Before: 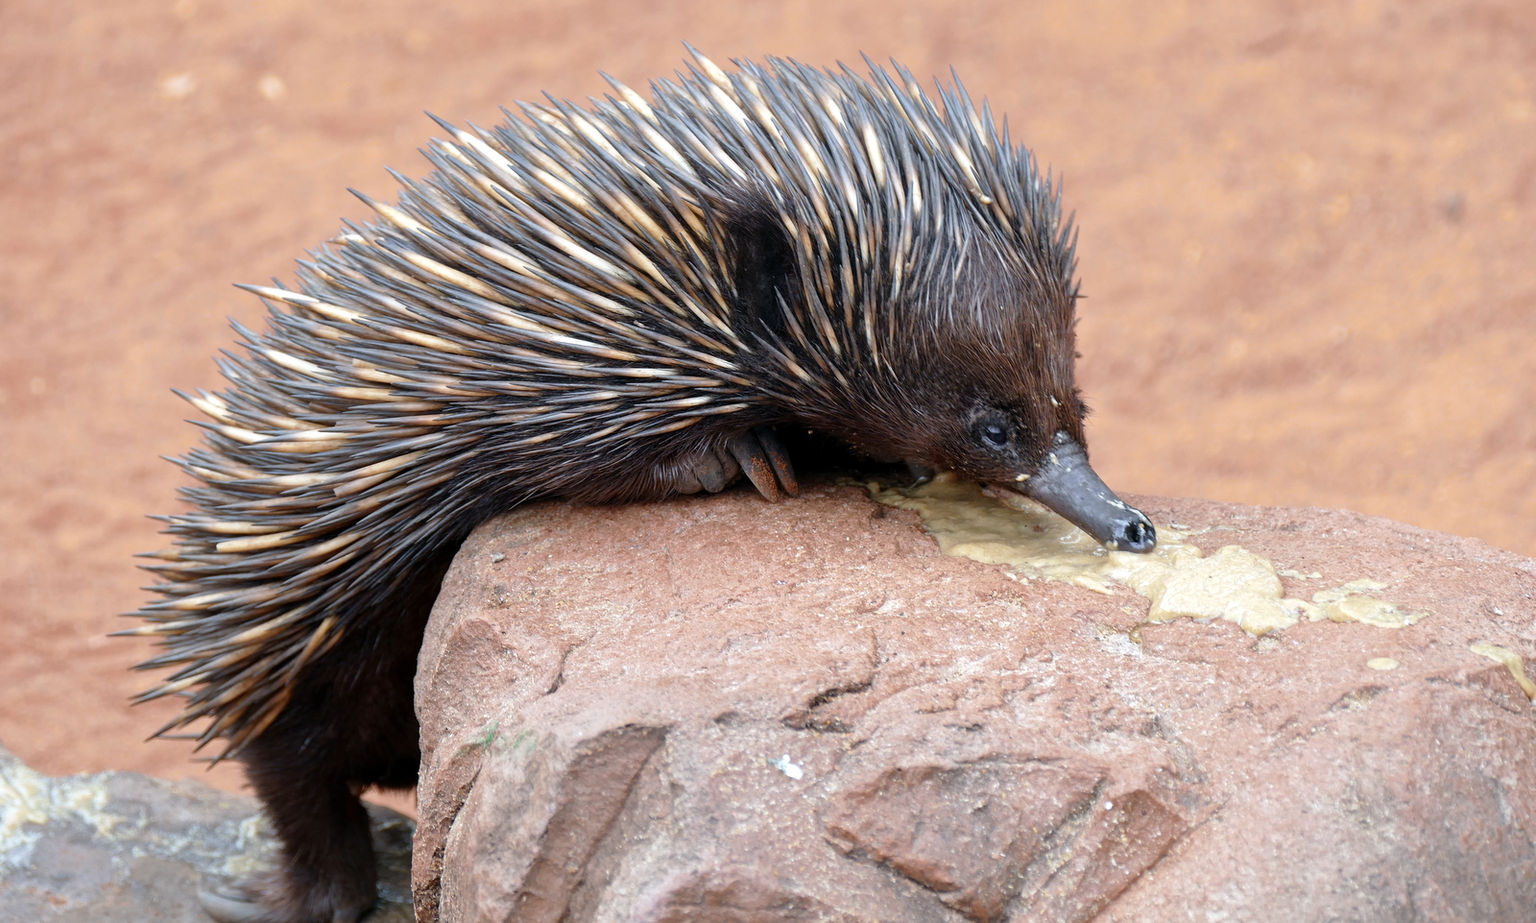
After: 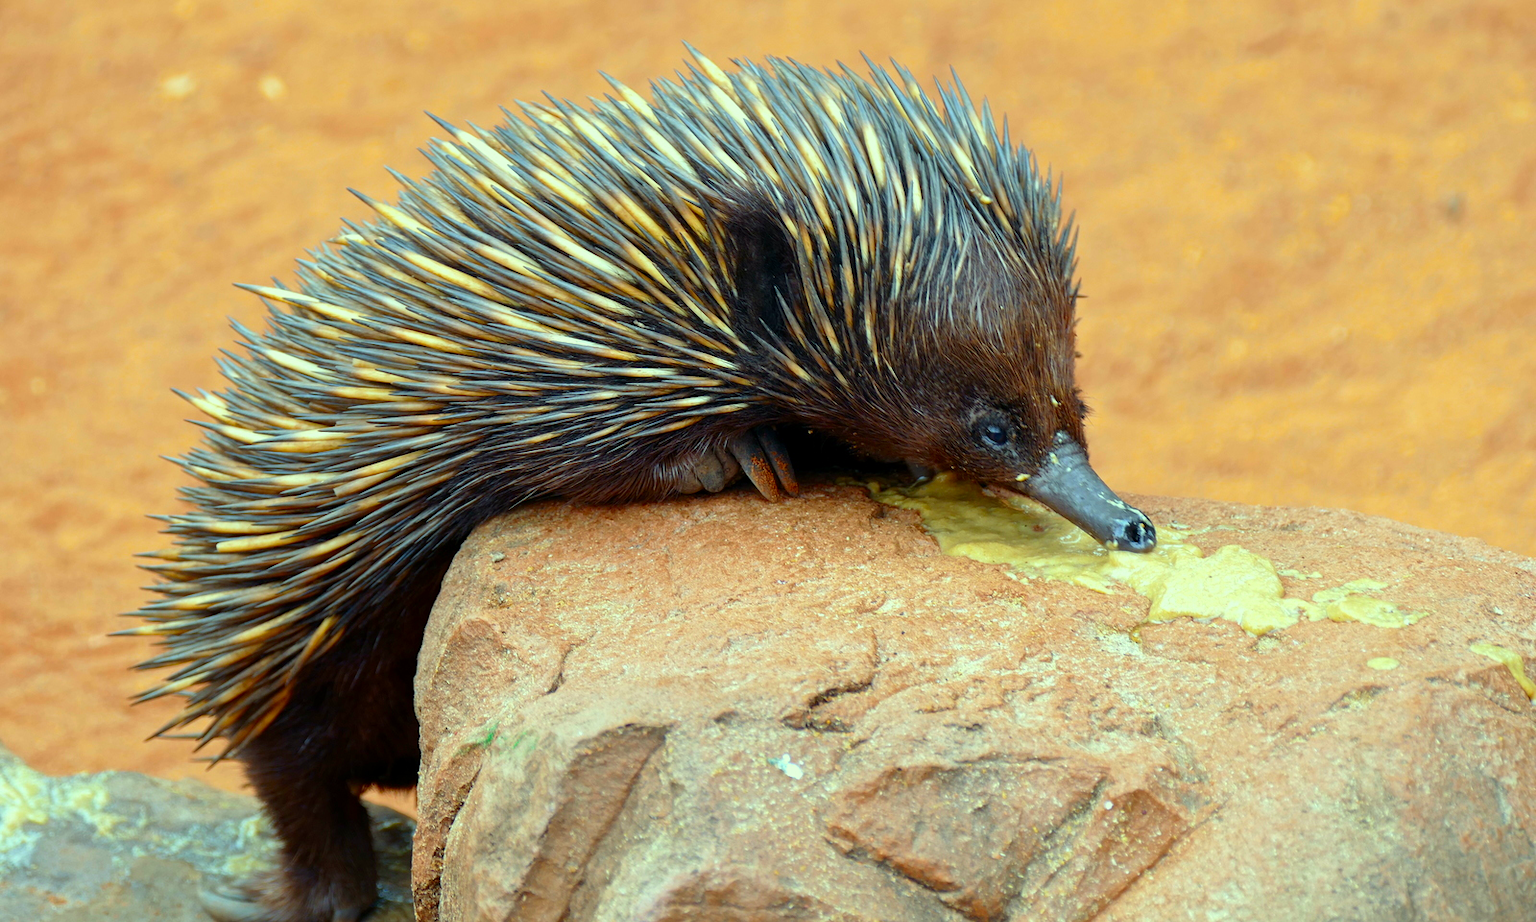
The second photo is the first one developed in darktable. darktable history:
tone equalizer: edges refinement/feathering 500, mask exposure compensation -1.57 EV, preserve details no
contrast brightness saturation: contrast 0.079, saturation 0.025
color correction: highlights a* -11.09, highlights b* 9.9, saturation 1.71
